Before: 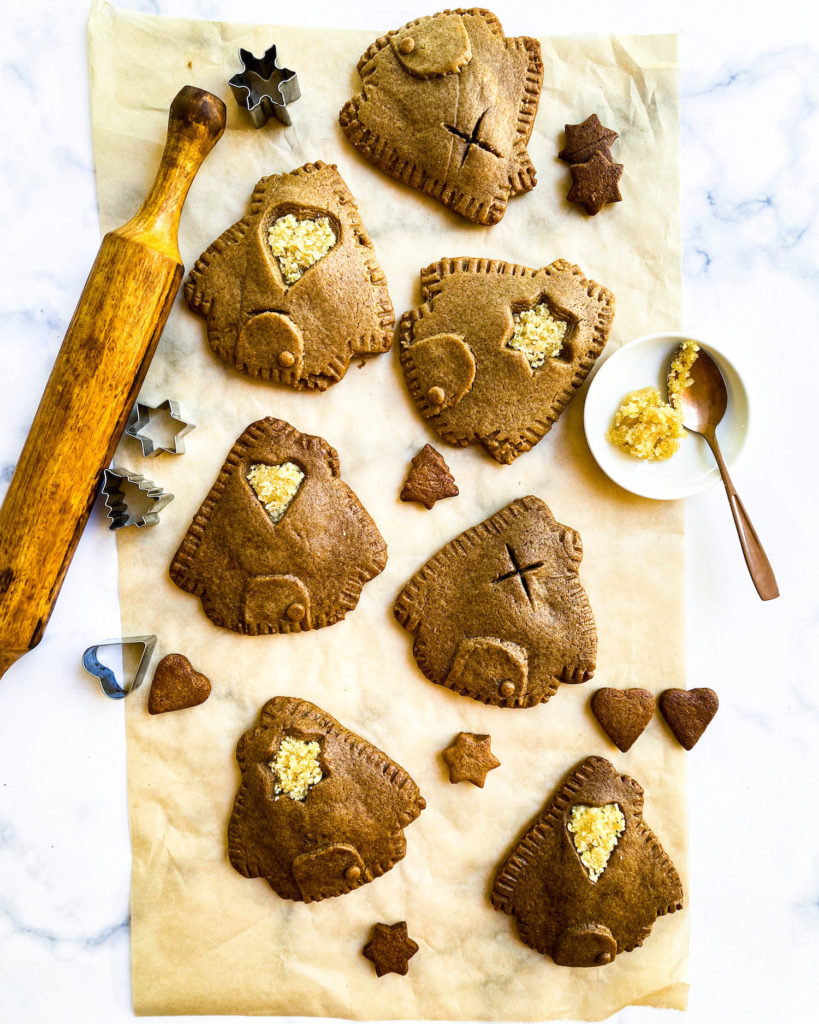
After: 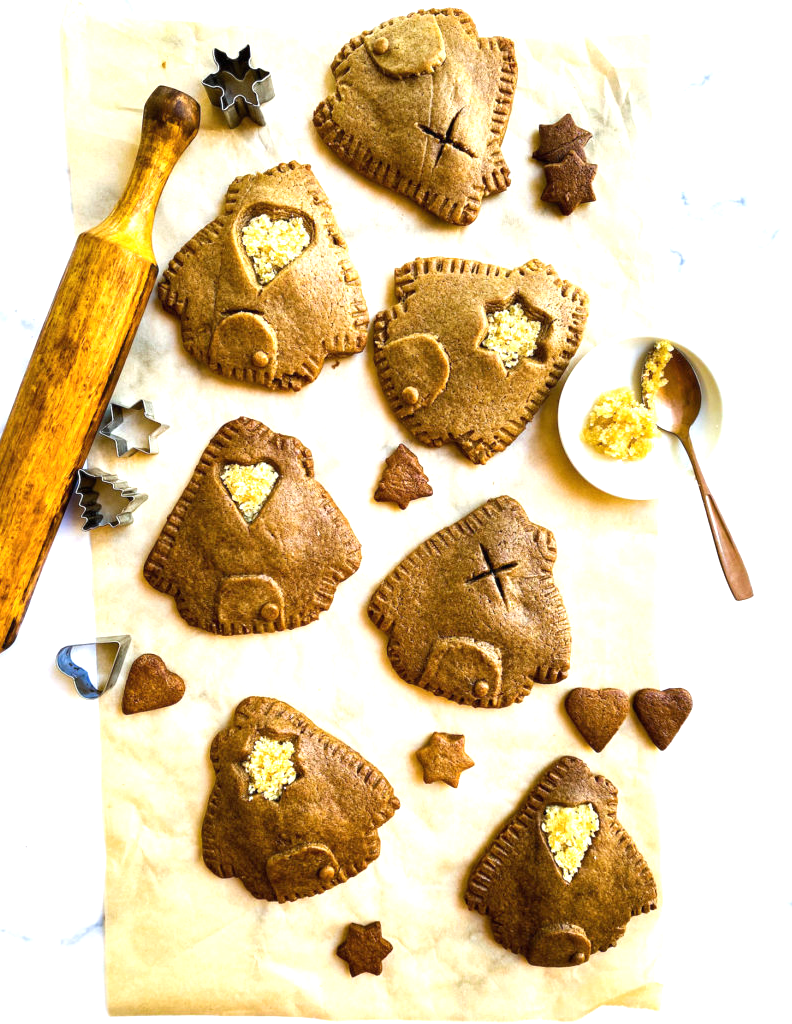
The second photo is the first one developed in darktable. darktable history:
exposure: black level correction 0, exposure 0.5 EV, compensate exposure bias true, compensate highlight preservation false
crop and rotate: left 3.238%
